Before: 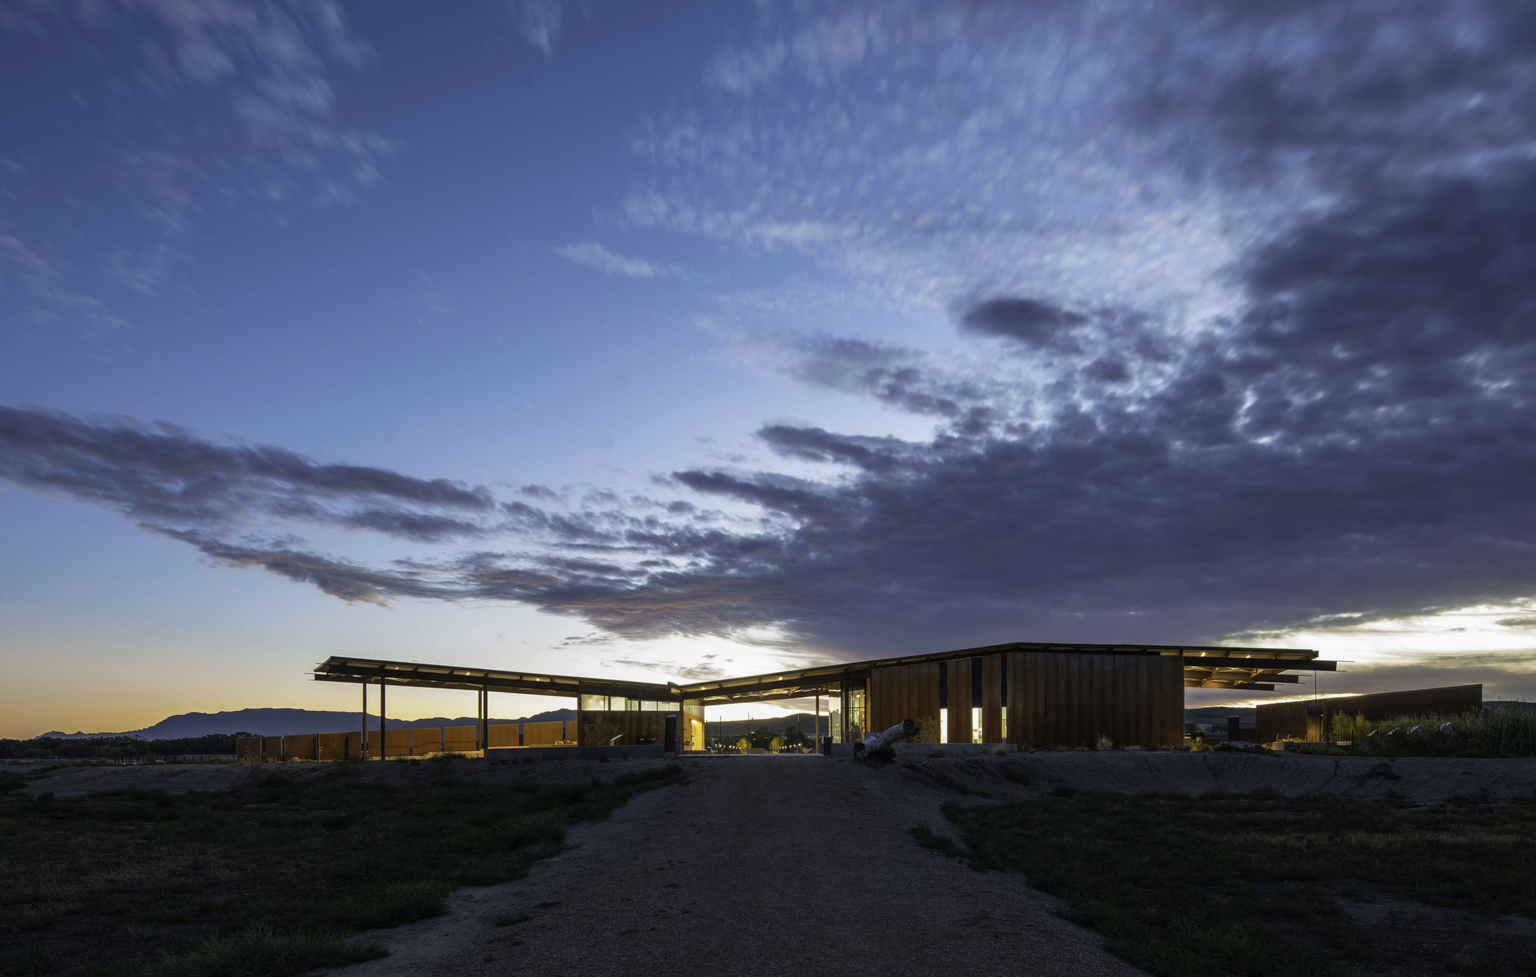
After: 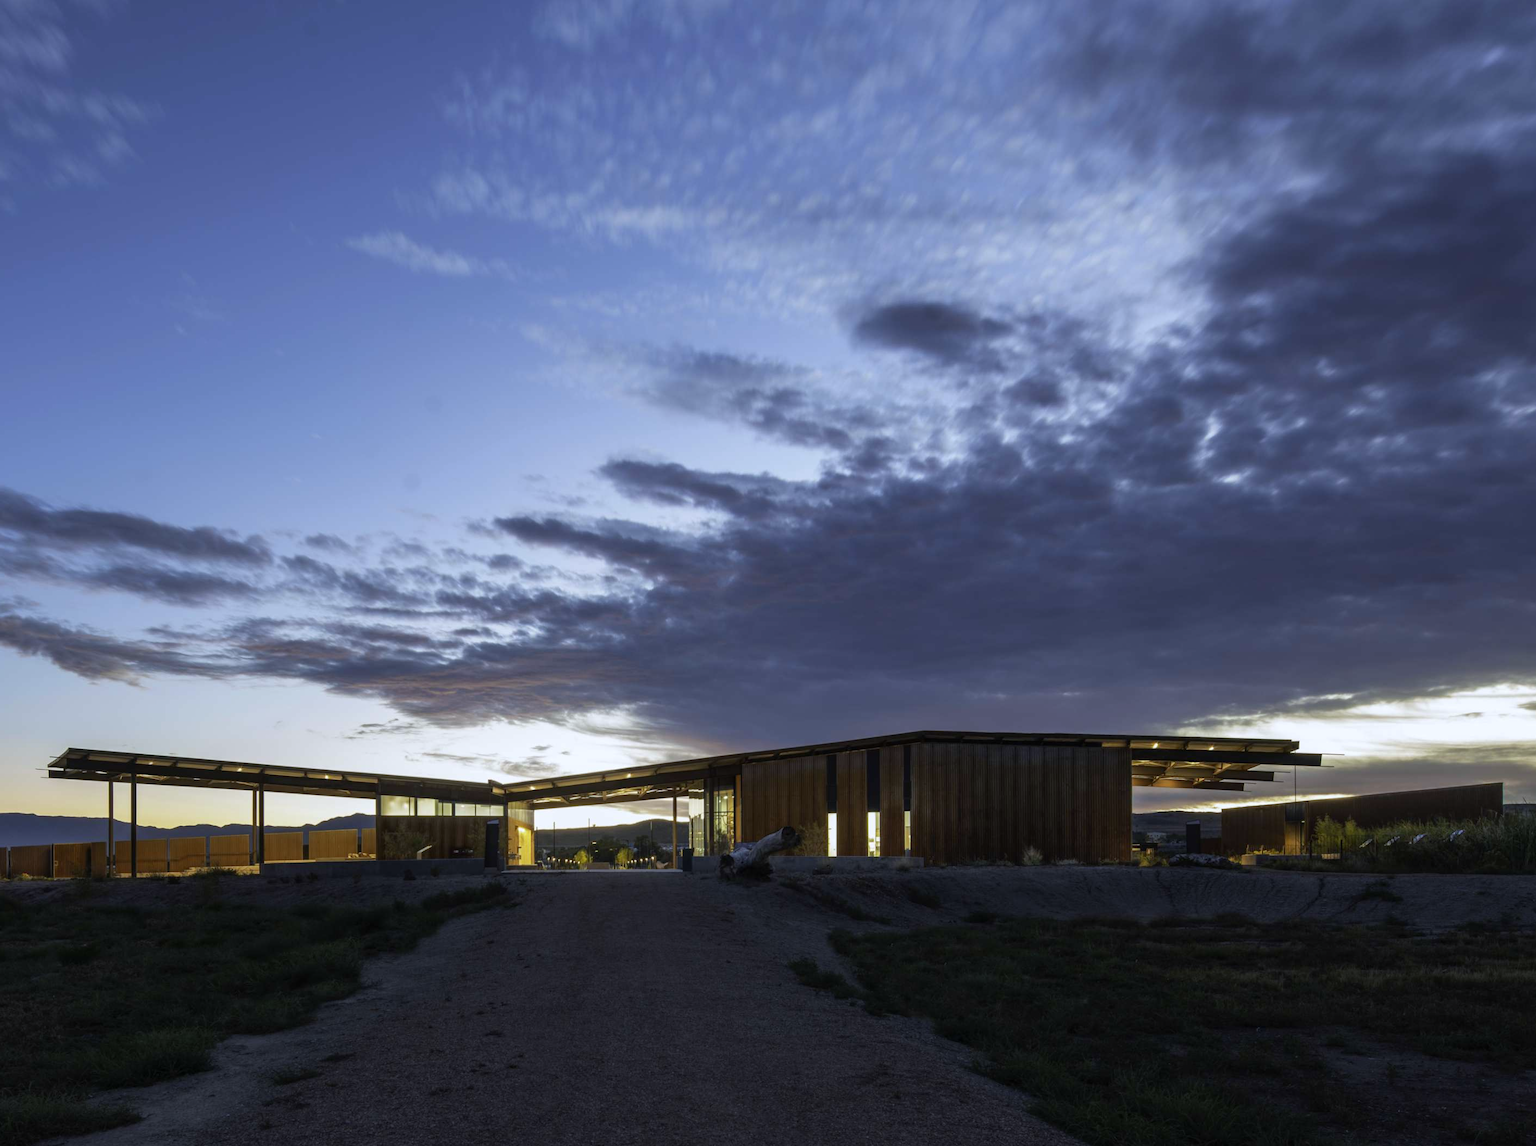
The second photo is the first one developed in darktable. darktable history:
white balance: red 0.976, blue 1.04
crop and rotate: left 17.959%, top 5.771%, right 1.742%
